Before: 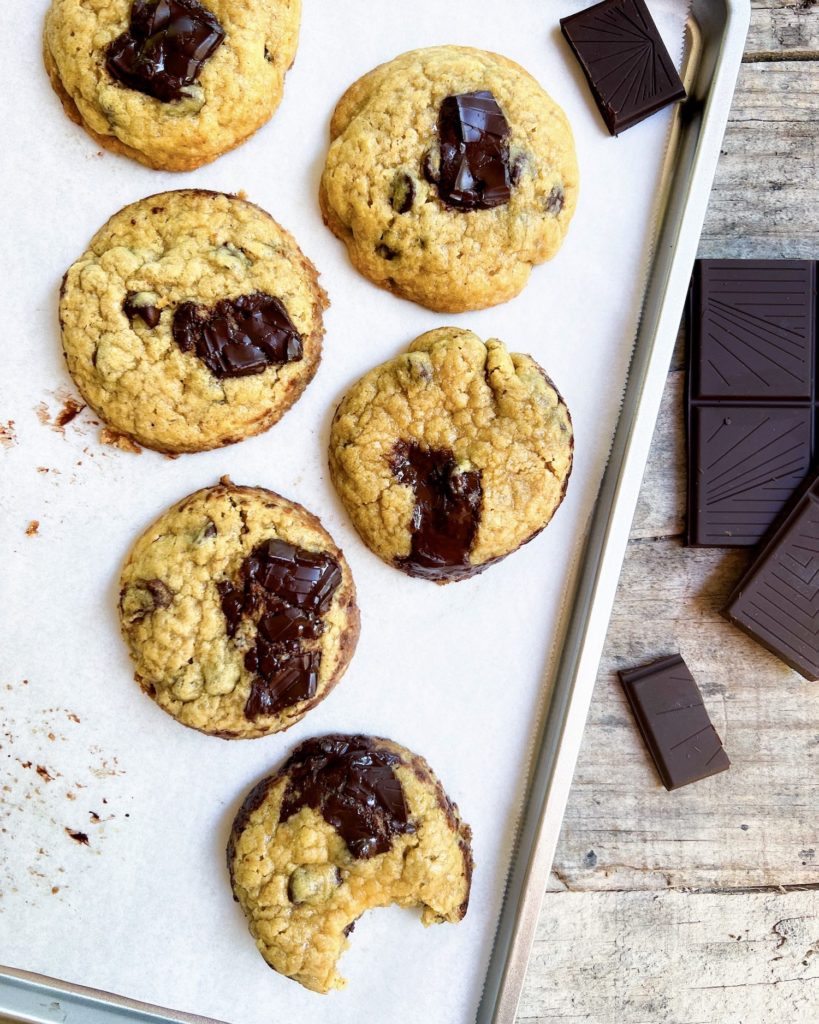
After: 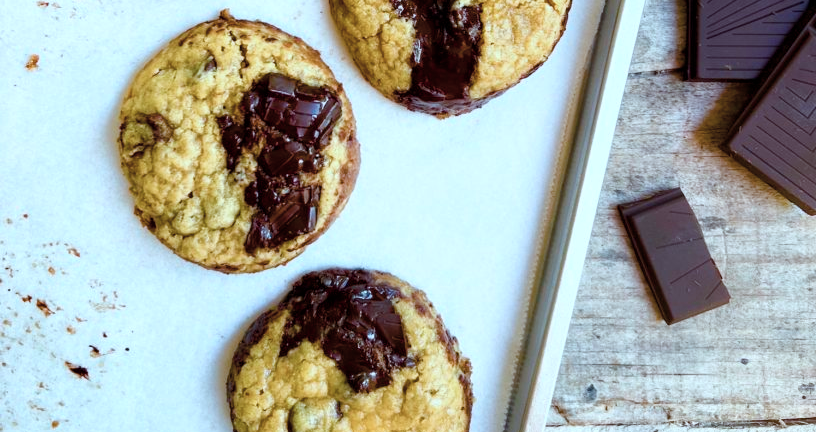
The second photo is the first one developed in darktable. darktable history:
color balance rgb: perceptual saturation grading › global saturation 20%, perceptual saturation grading › highlights -25%, perceptual saturation grading › shadows 50.52%, global vibrance 40.24%
color correction: highlights a* -12.64, highlights b* -18.1, saturation 0.7
crop: top 45.551%, bottom 12.262%
